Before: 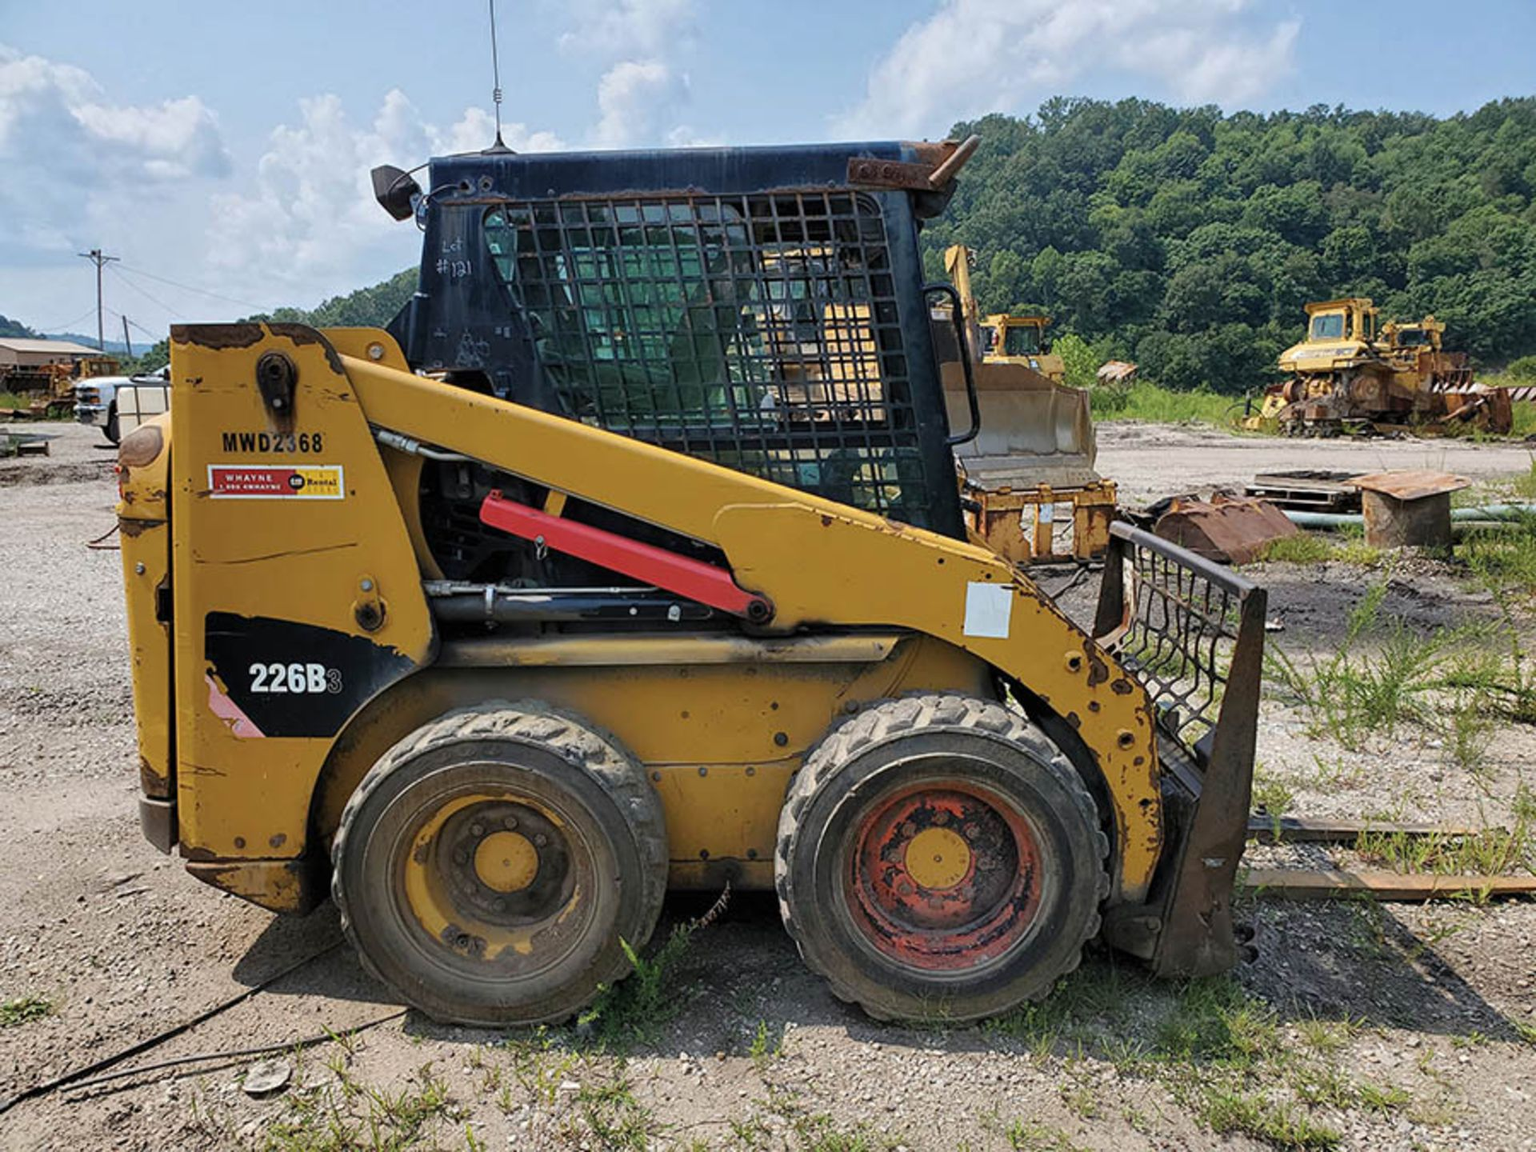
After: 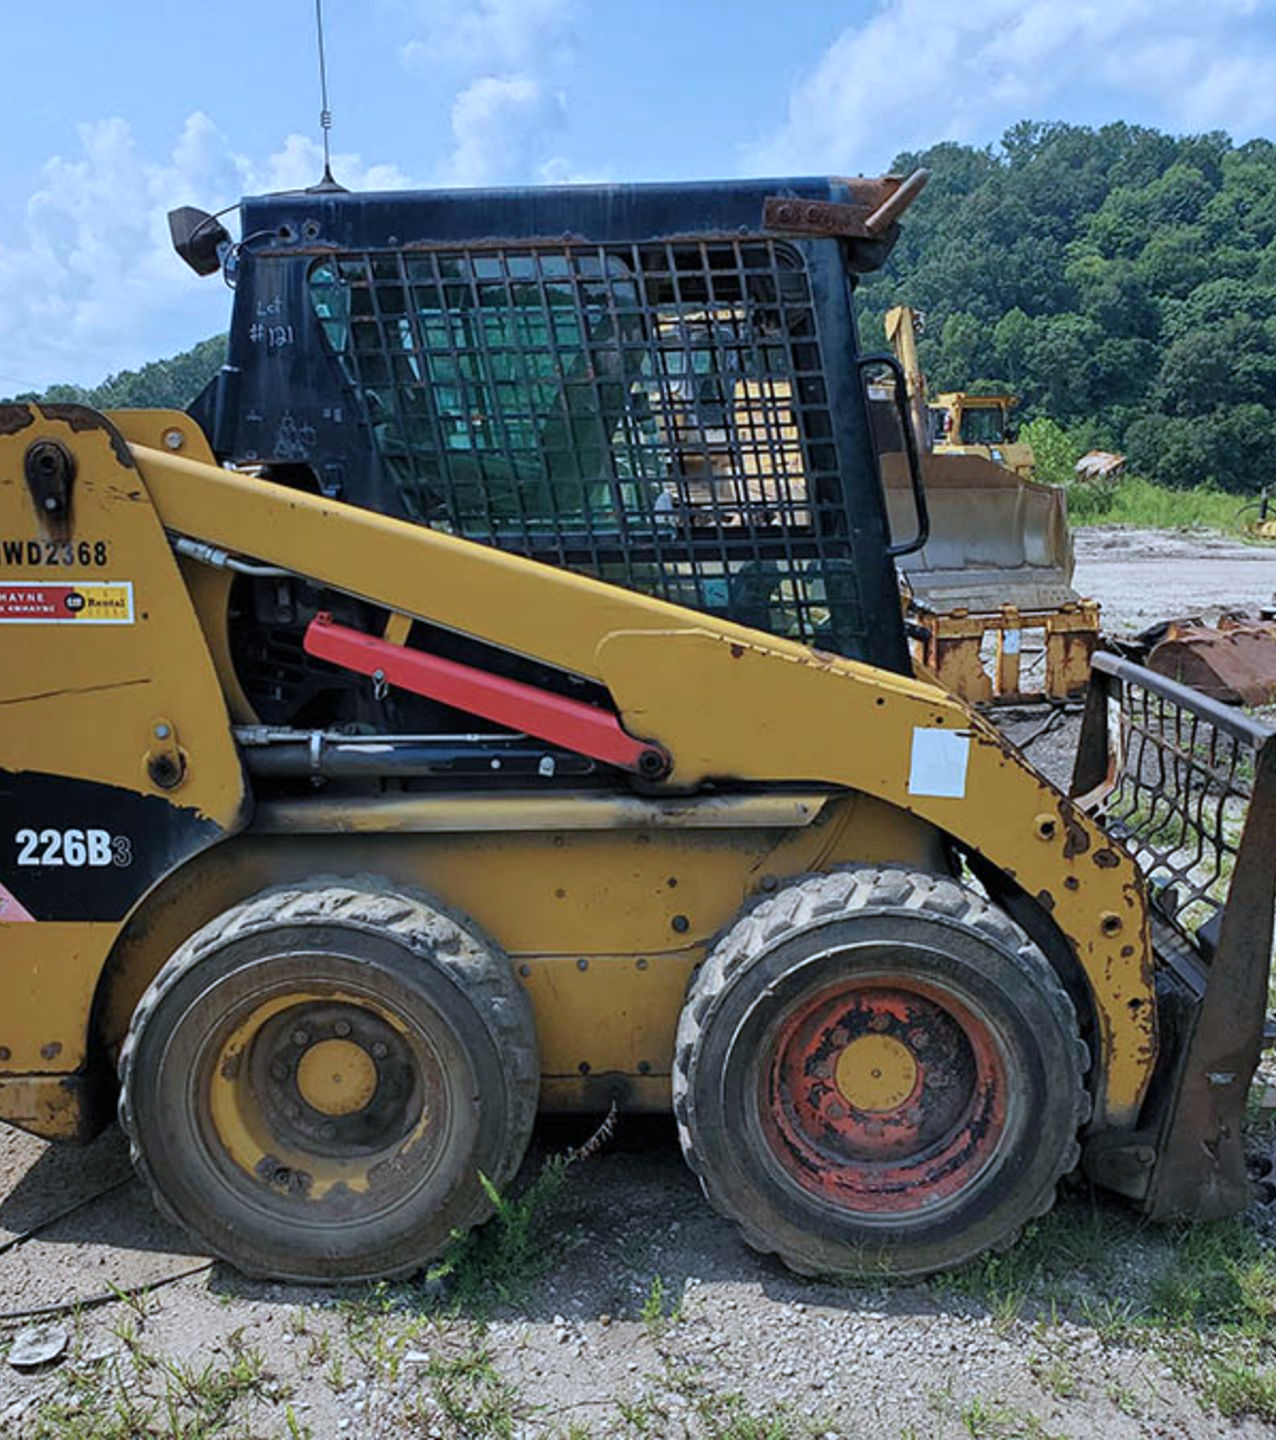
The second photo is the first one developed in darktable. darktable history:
crop and rotate: left 15.465%, right 18.049%
color calibration: illuminant as shot in camera, x 0.378, y 0.381, temperature 4090.43 K, gamut compression 1.72
